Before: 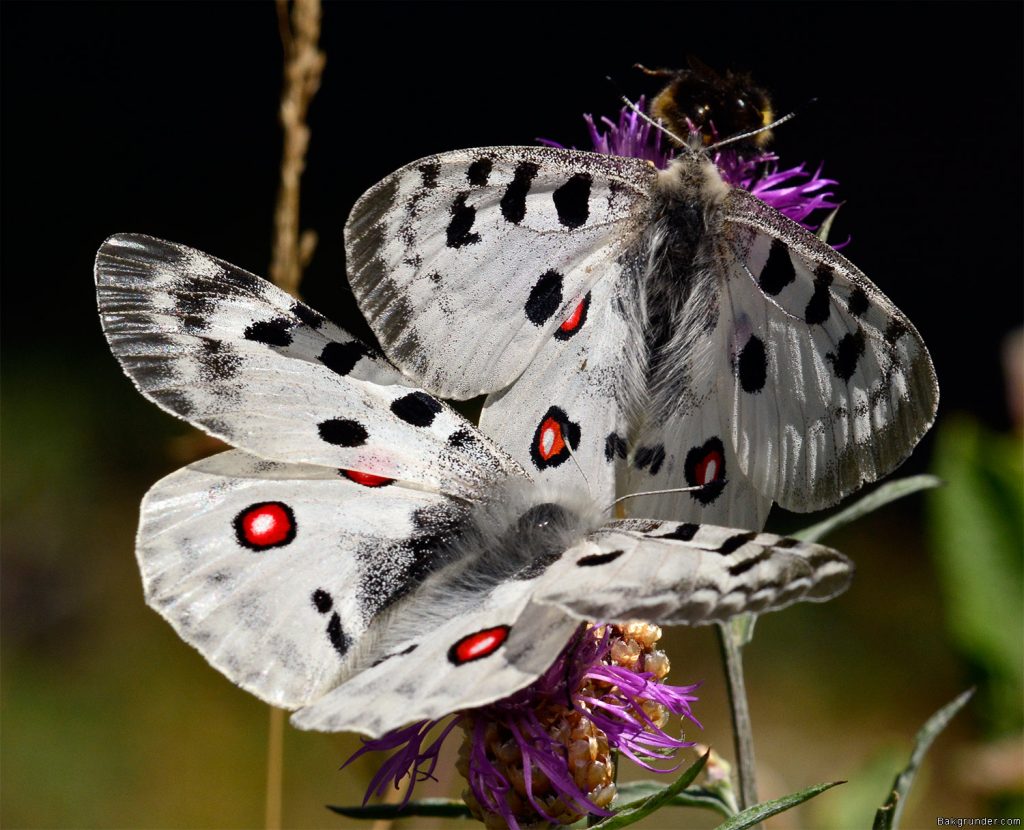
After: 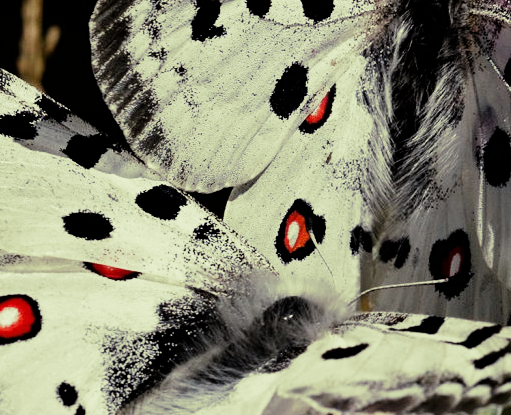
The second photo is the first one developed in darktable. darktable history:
crop: left 25%, top 25%, right 25%, bottom 25%
split-toning: shadows › hue 290.82°, shadows › saturation 0.34, highlights › saturation 0.38, balance 0, compress 50%
filmic rgb: black relative exposure -5 EV, hardness 2.88, contrast 1.3, highlights saturation mix -30%
